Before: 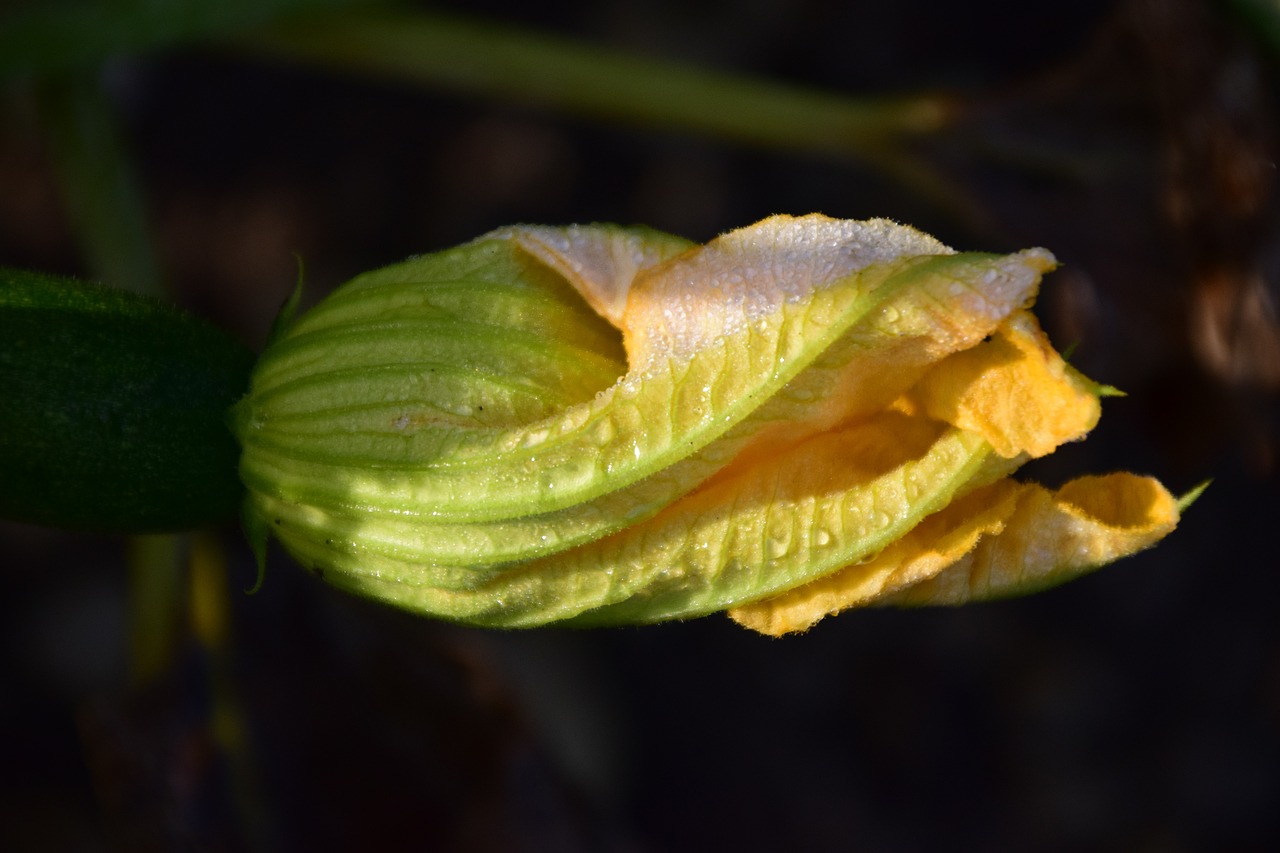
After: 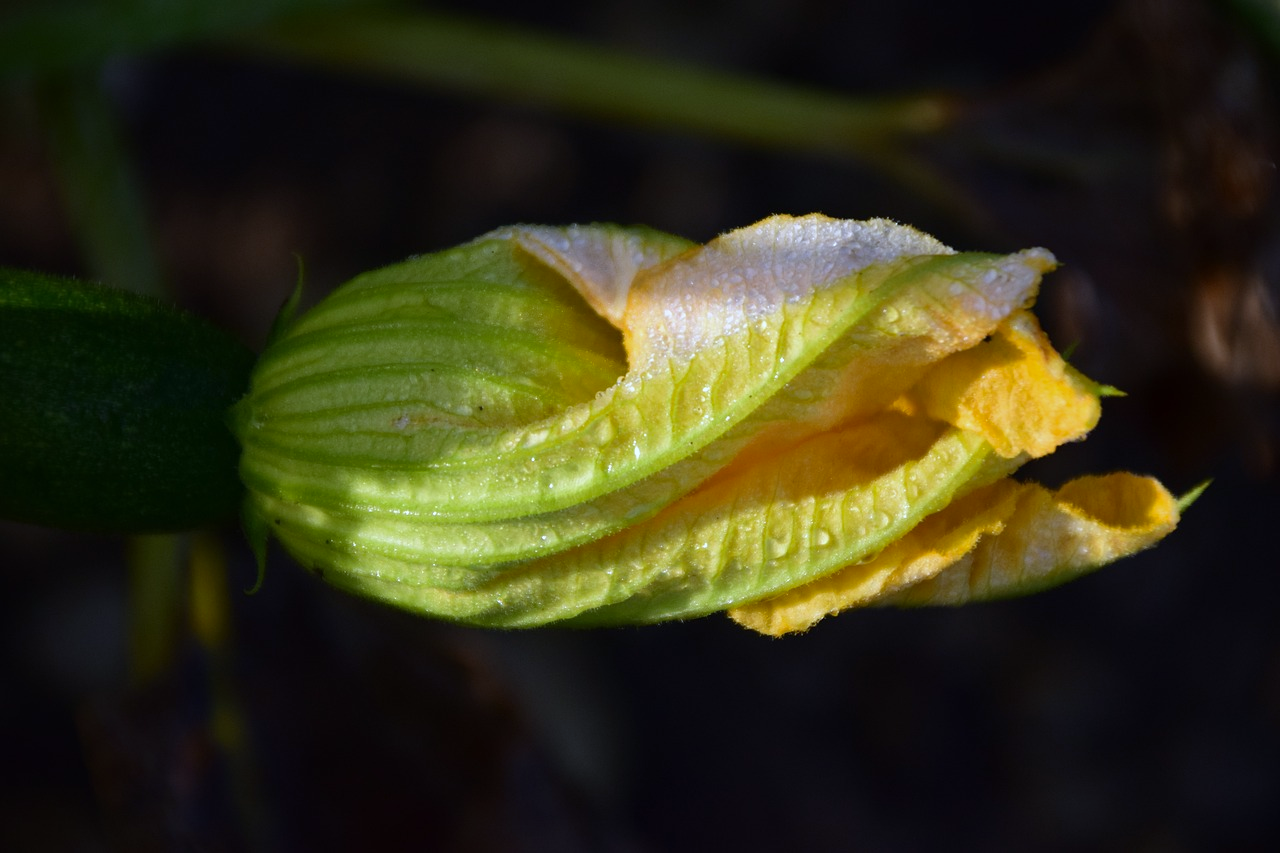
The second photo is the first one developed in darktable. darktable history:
white balance: red 0.926, green 1.003, blue 1.133
vibrance: on, module defaults
